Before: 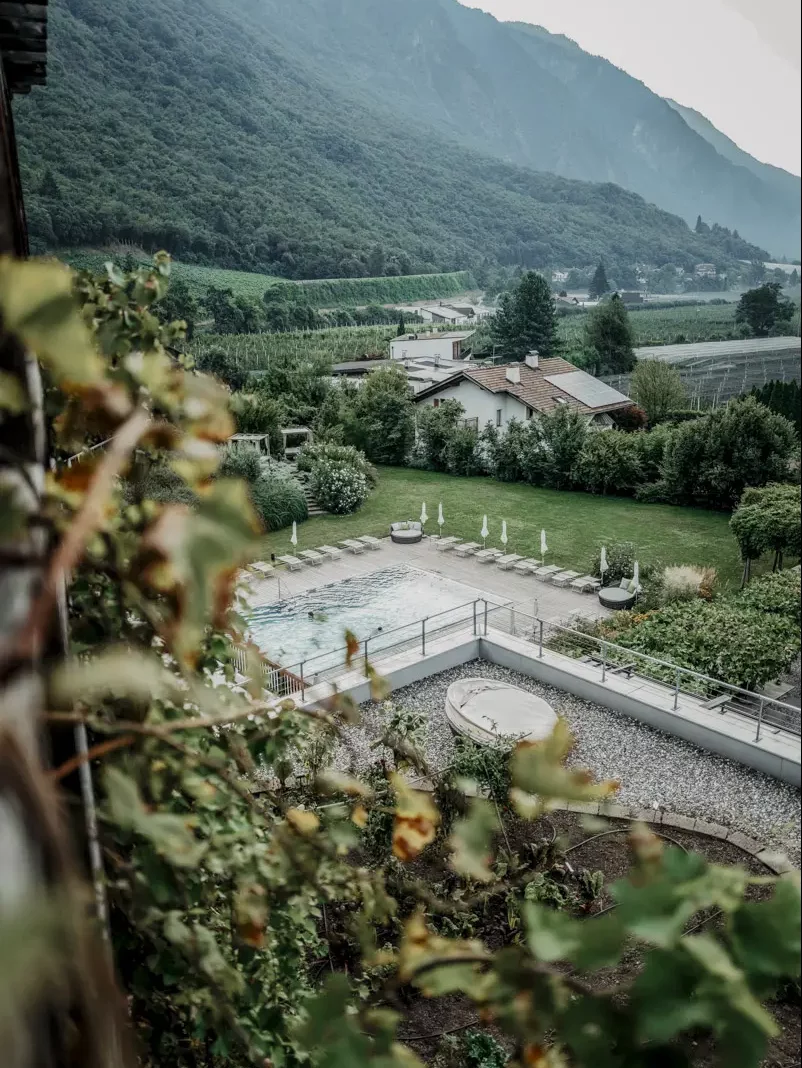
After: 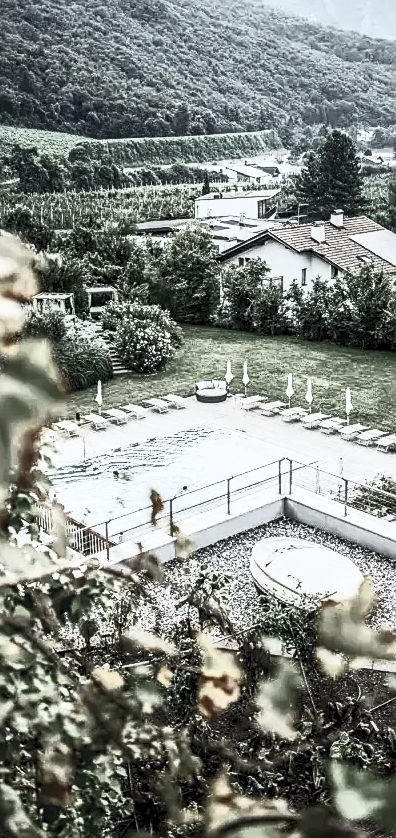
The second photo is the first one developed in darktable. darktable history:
crop and rotate: angle 0.02°, left 24.353%, top 13.219%, right 26.156%, bottom 8.224%
color correction: saturation 0.3
sharpen: on, module defaults
exposure: black level correction 0.001, exposure -0.2 EV, compensate highlight preservation false
local contrast: on, module defaults
white balance: red 0.983, blue 1.036
contrast brightness saturation: contrast 0.83, brightness 0.59, saturation 0.59
